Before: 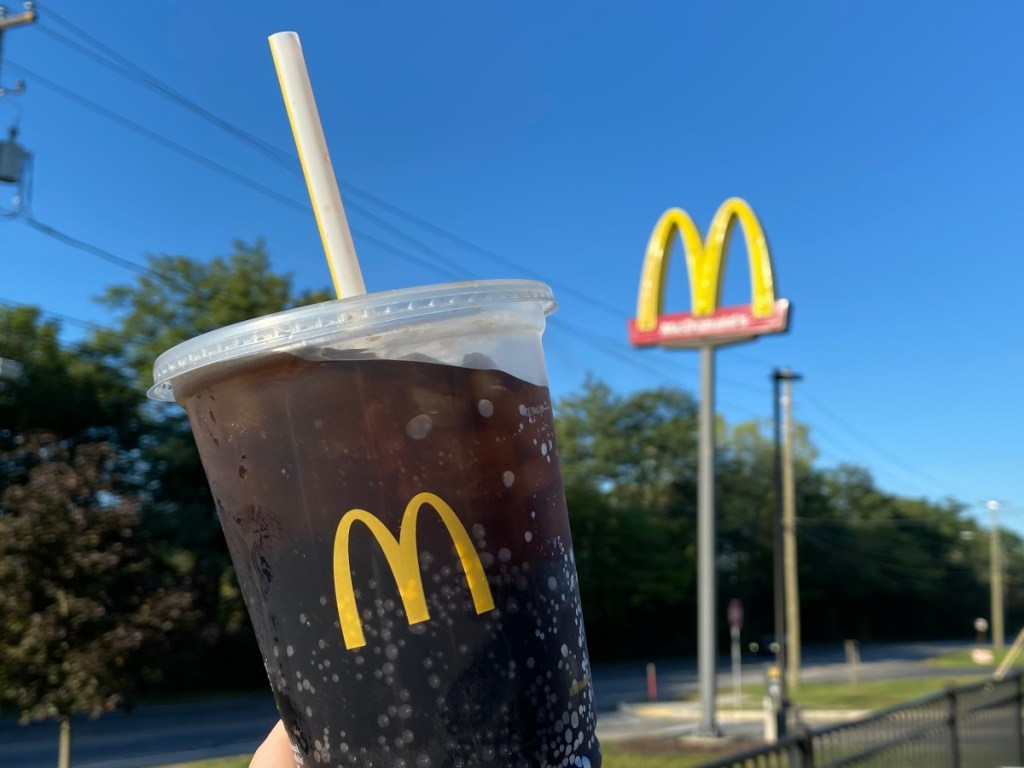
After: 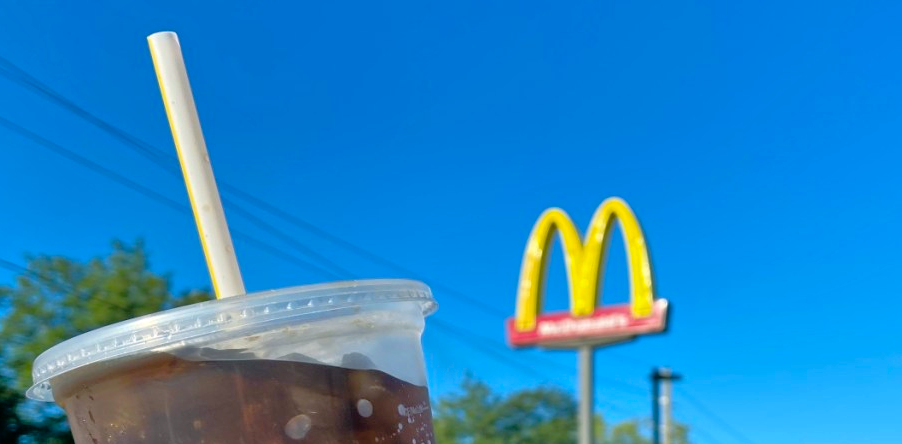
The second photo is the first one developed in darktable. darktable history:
tone equalizer: -7 EV 0.145 EV, -6 EV 0.621 EV, -5 EV 1.13 EV, -4 EV 1.35 EV, -3 EV 1.12 EV, -2 EV 0.6 EV, -1 EV 0.159 EV
crop and rotate: left 11.822%, bottom 42.097%
color balance rgb: power › luminance -7.867%, power › chroma 1.084%, power › hue 215.94°, perceptual saturation grading › global saturation 30.252%
